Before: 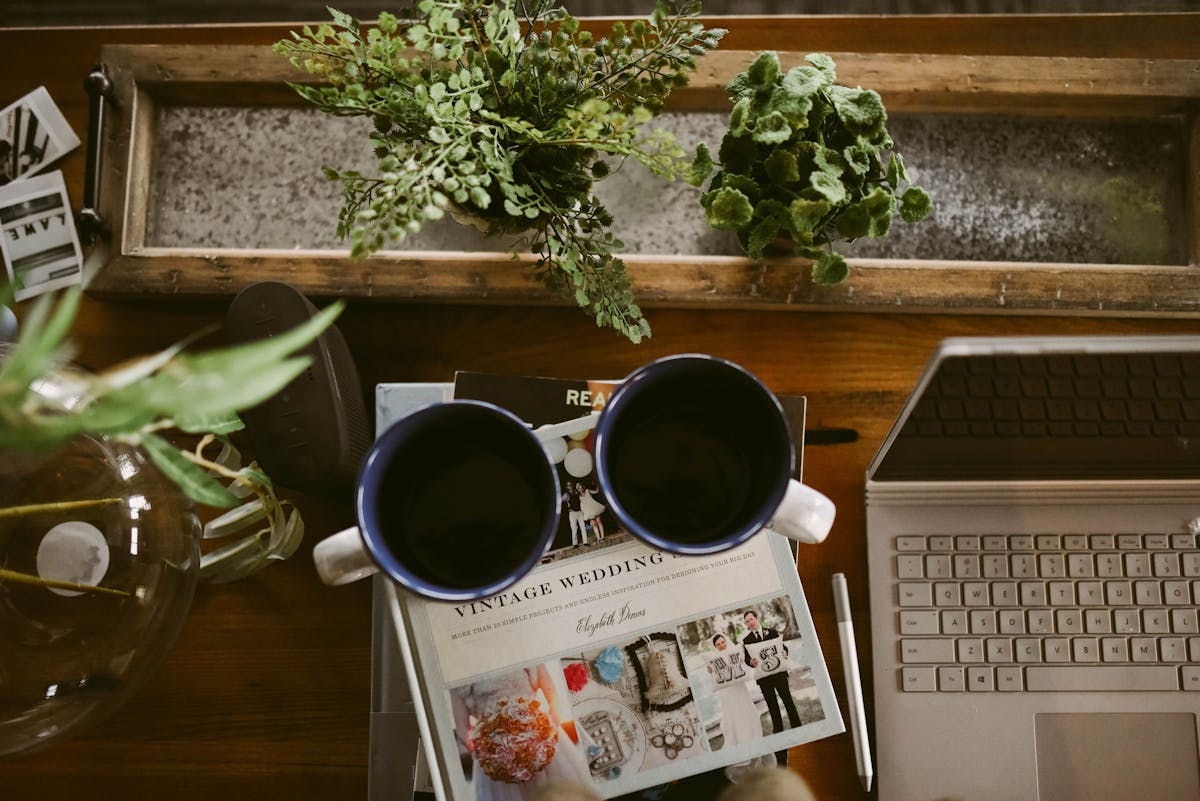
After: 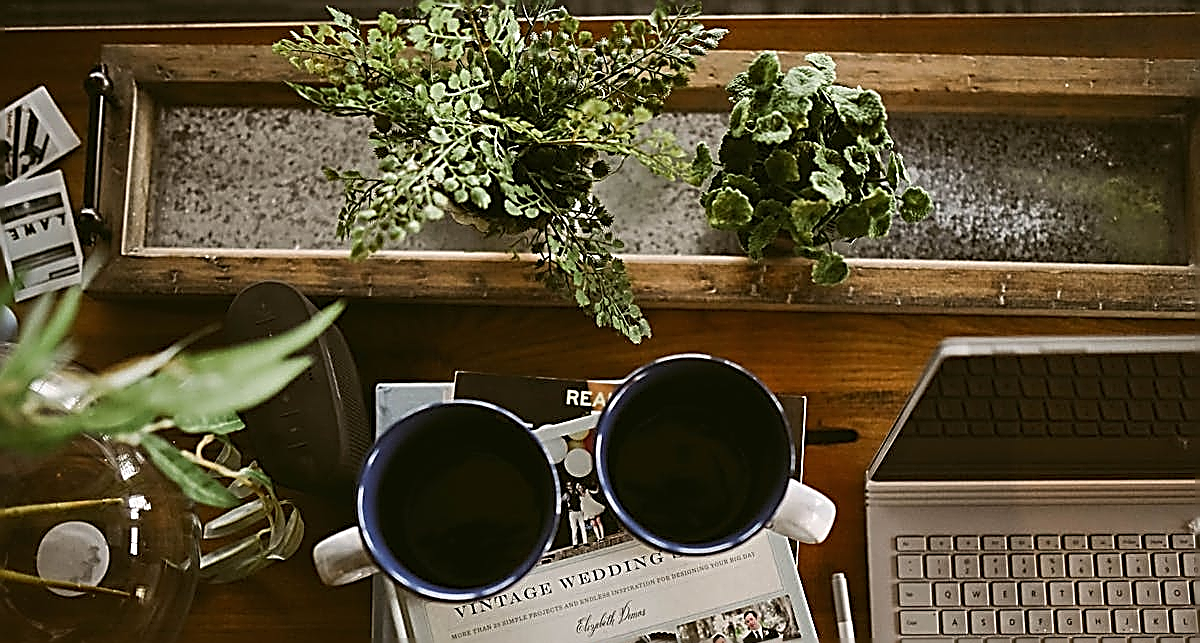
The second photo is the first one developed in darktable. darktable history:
sharpen: amount 1.999
crop: bottom 19.68%
